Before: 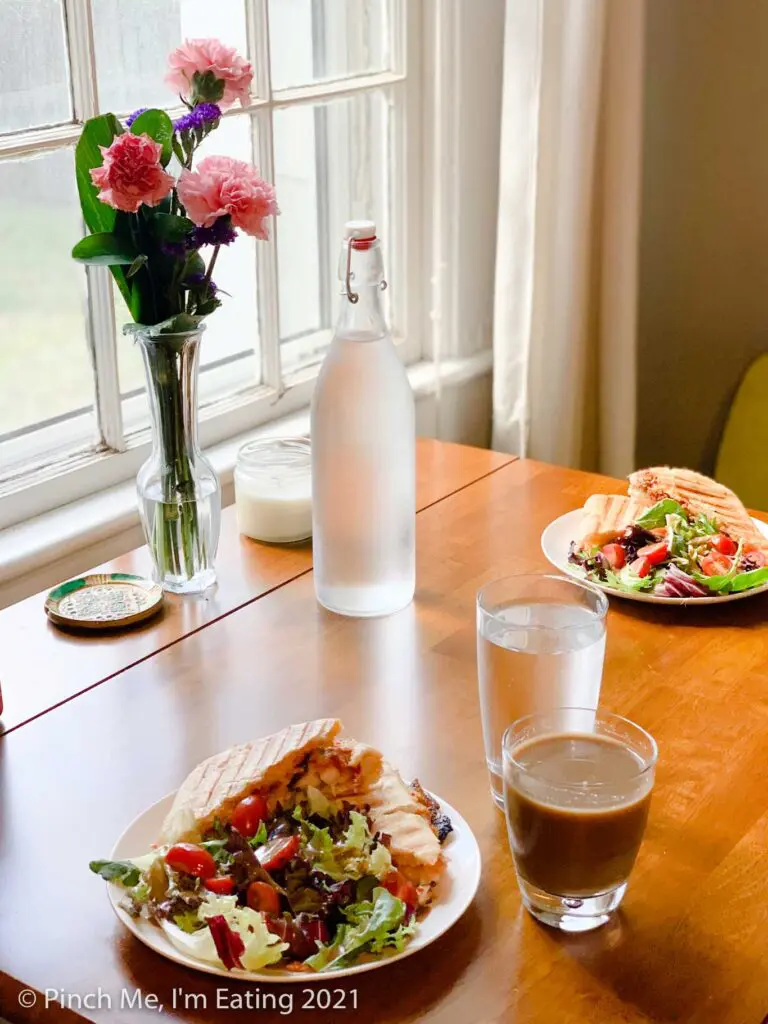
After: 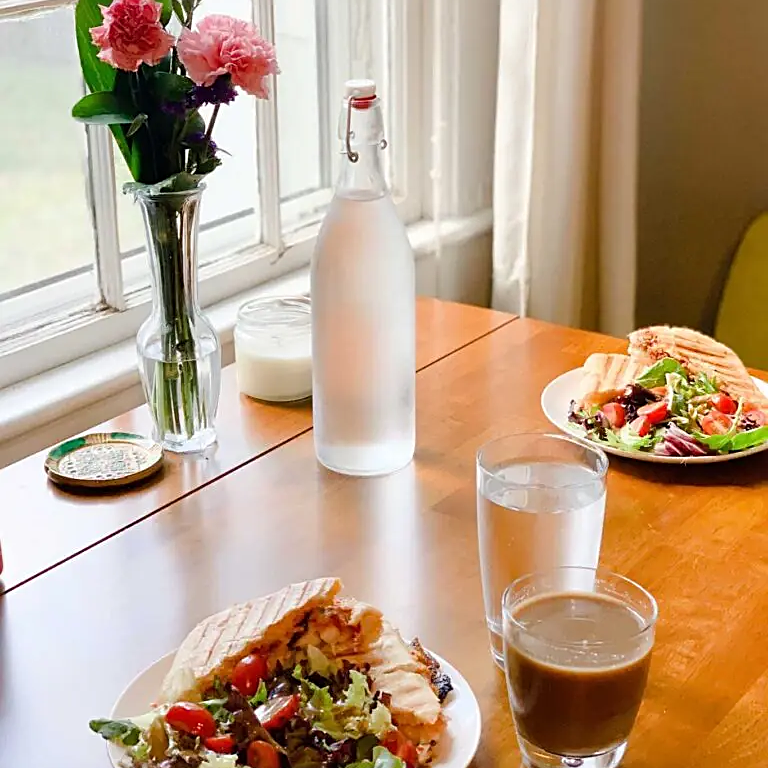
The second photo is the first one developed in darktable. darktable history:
sharpen: on, module defaults
crop: top 13.819%, bottom 11.169%
